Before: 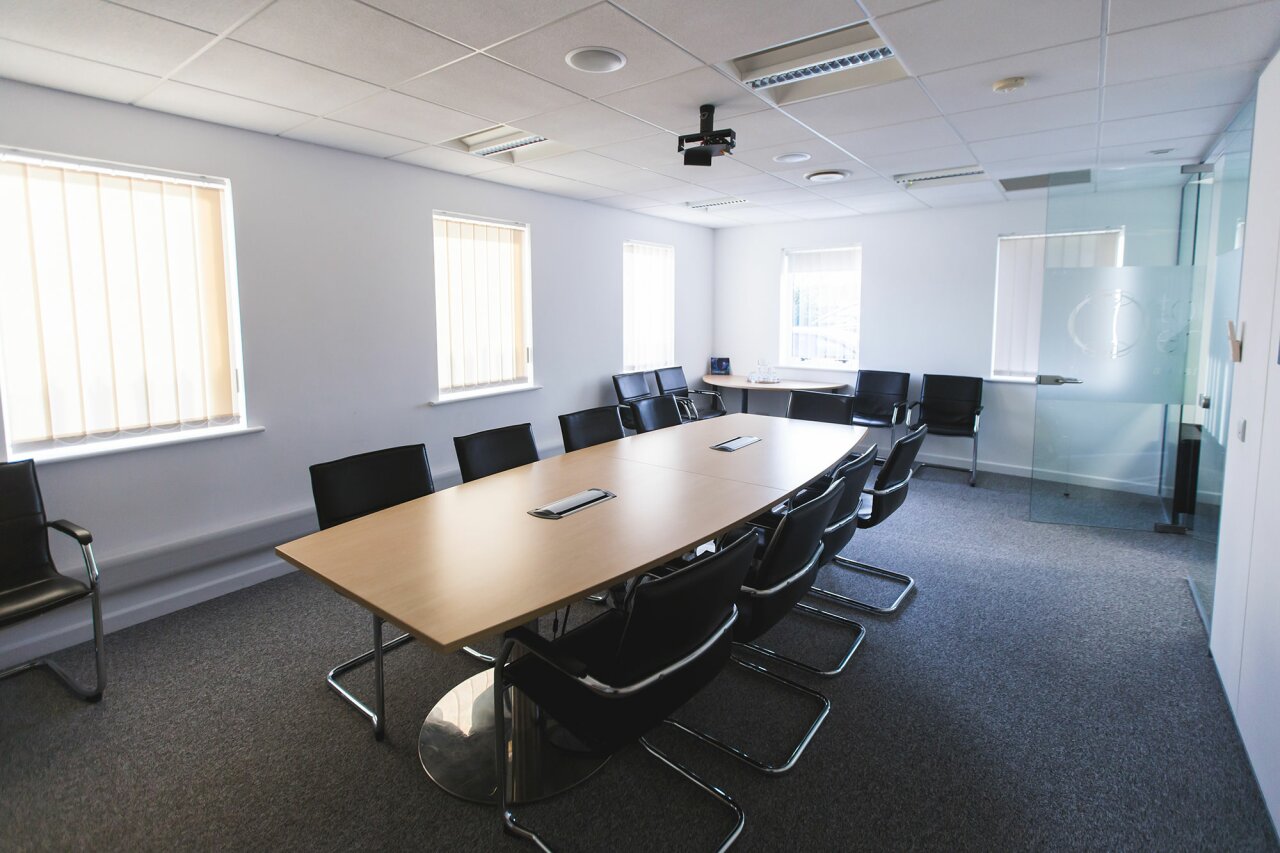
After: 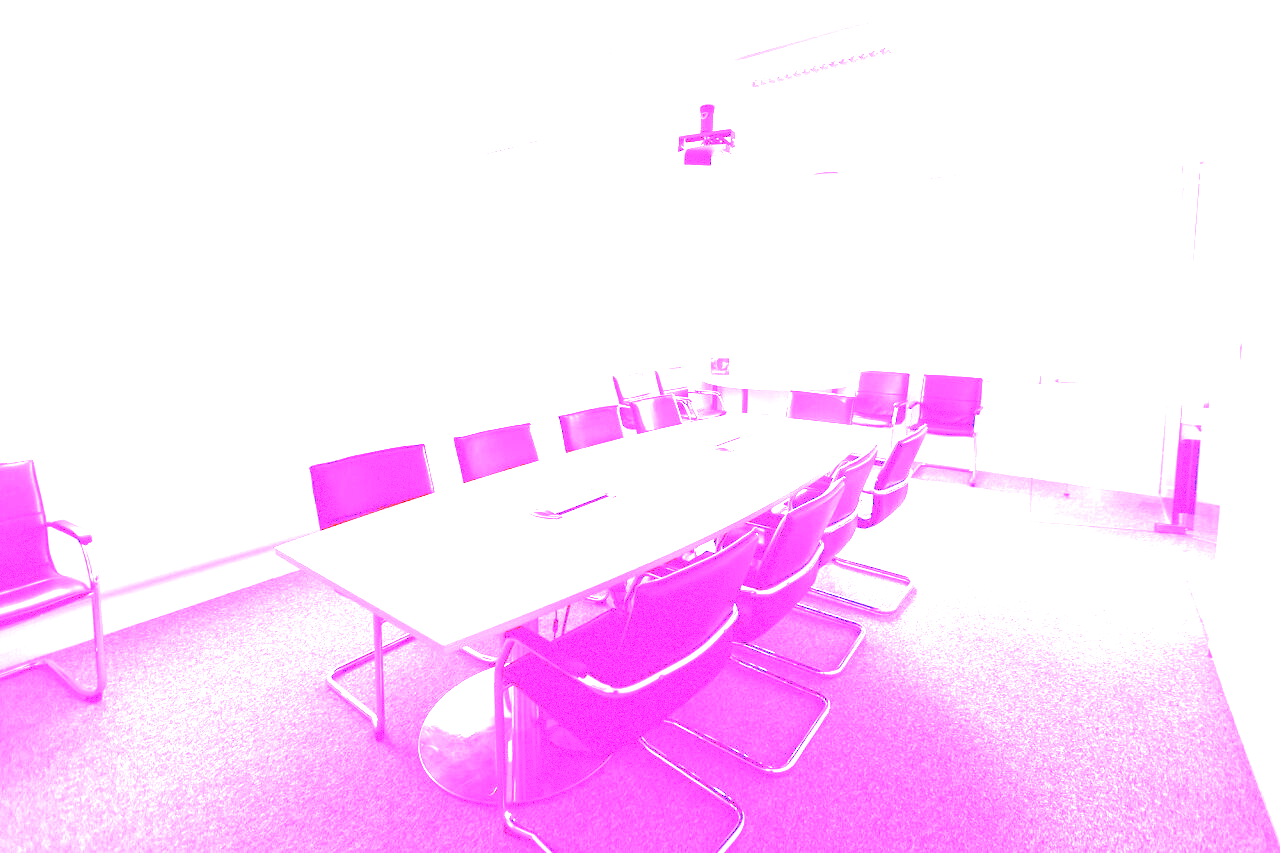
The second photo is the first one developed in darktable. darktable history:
grain: coarseness 9.61 ISO, strength 35.62%
contrast brightness saturation: saturation -0.04
exposure: exposure 2 EV, compensate exposure bias true, compensate highlight preservation false
white balance: red 8, blue 8
